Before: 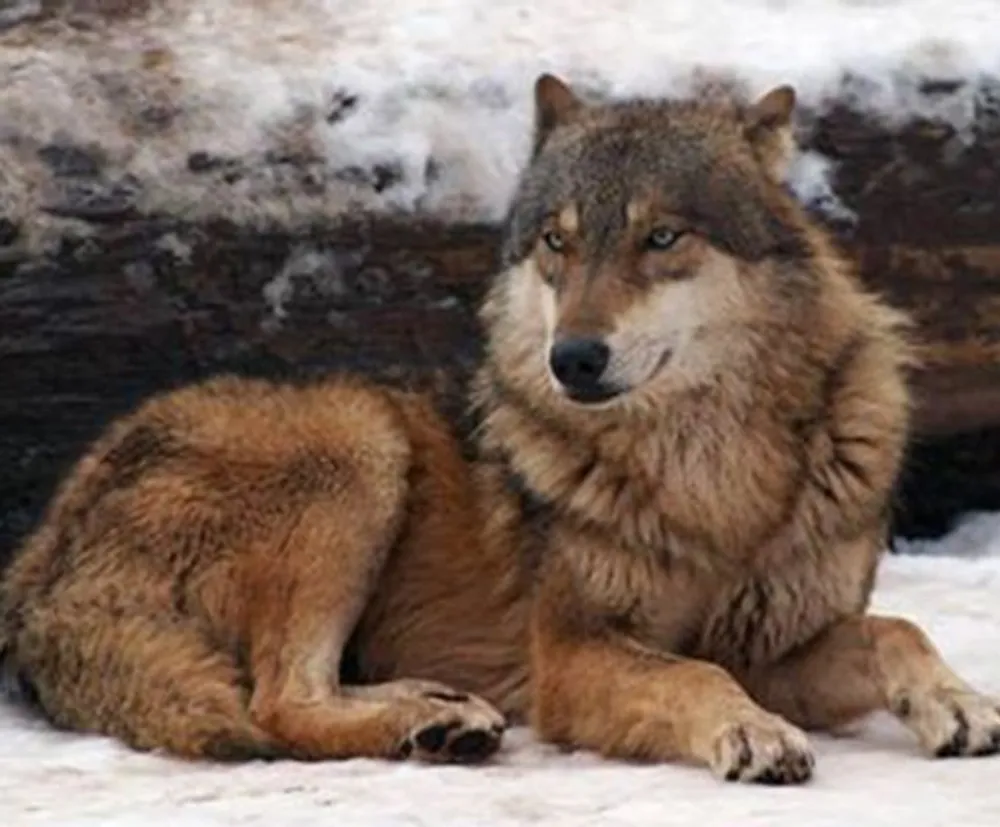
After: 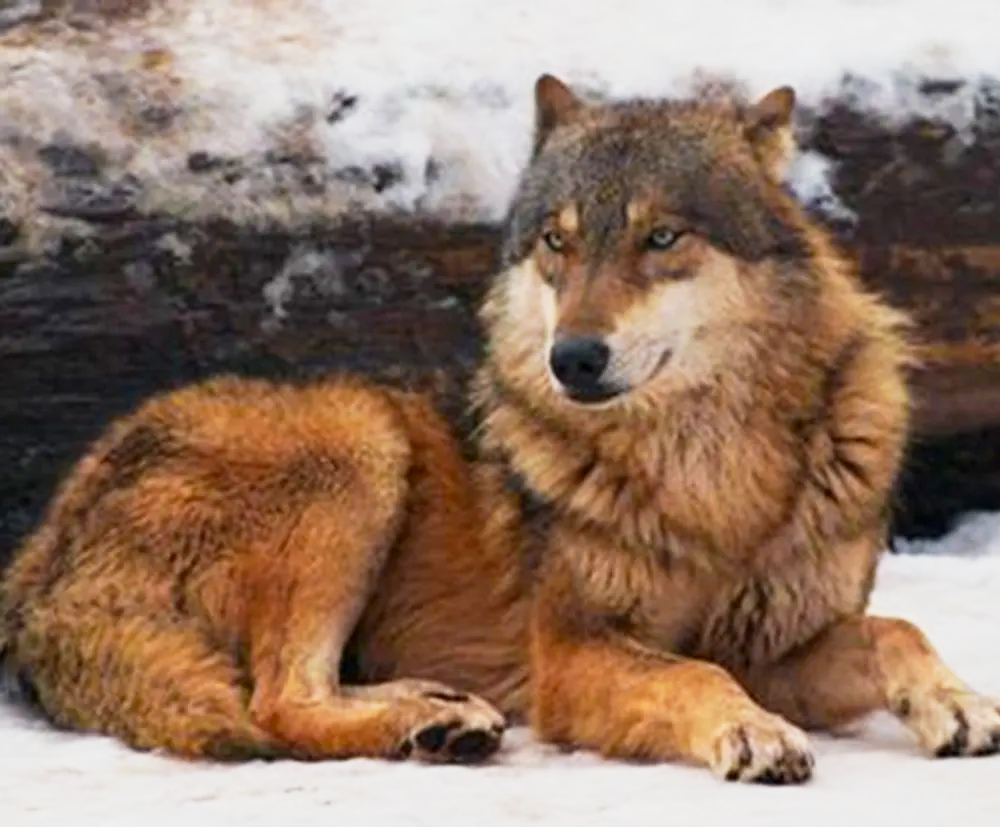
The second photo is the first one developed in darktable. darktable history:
base curve: curves: ch0 [(0, 0) (0.088, 0.125) (0.176, 0.251) (0.354, 0.501) (0.613, 0.749) (1, 0.877)], preserve colors none
color zones: curves: ch0 [(0.224, 0.526) (0.75, 0.5)]; ch1 [(0.055, 0.526) (0.224, 0.761) (0.377, 0.526) (0.75, 0.5)]
